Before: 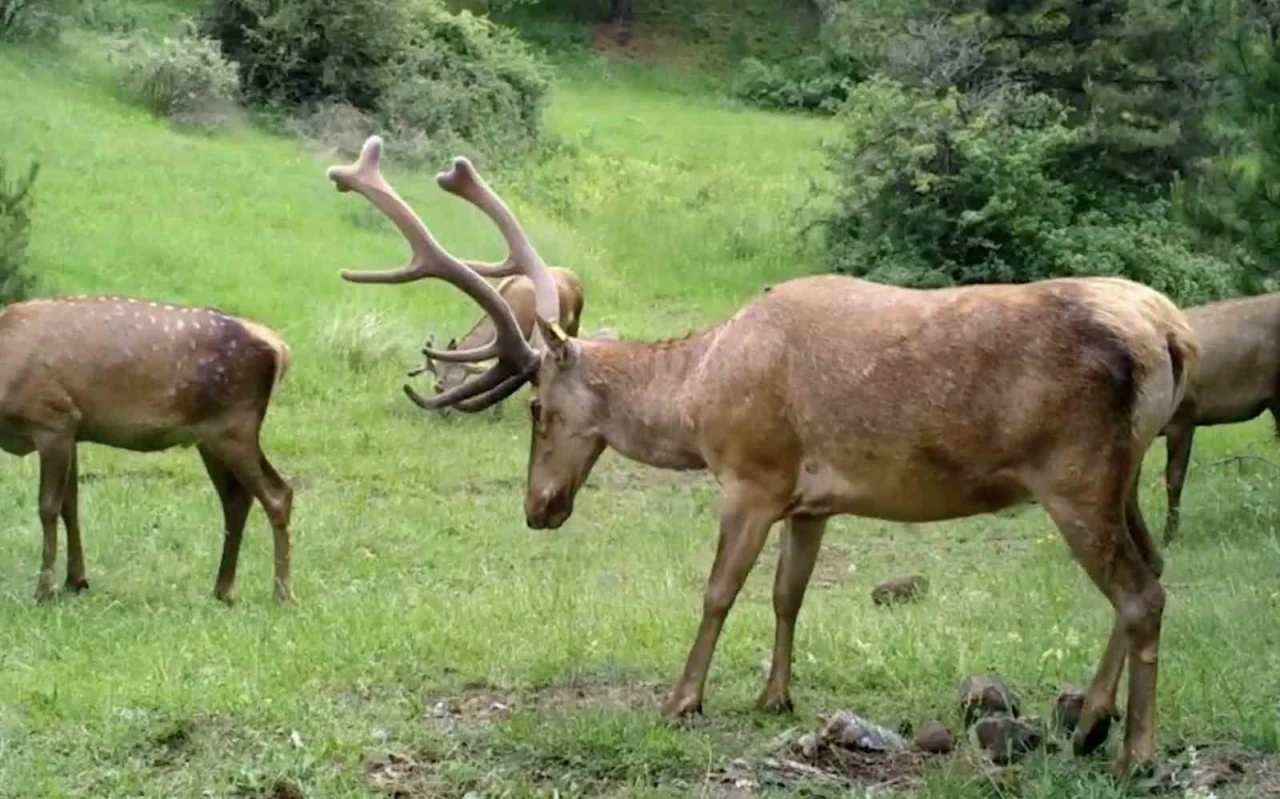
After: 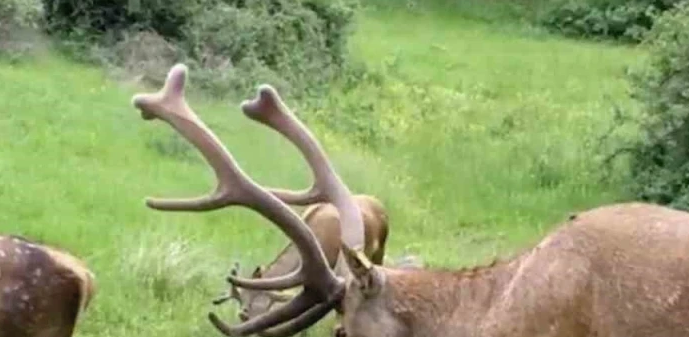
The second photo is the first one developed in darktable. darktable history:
local contrast: detail 110%
crop: left 15.306%, top 9.065%, right 30.789%, bottom 48.638%
